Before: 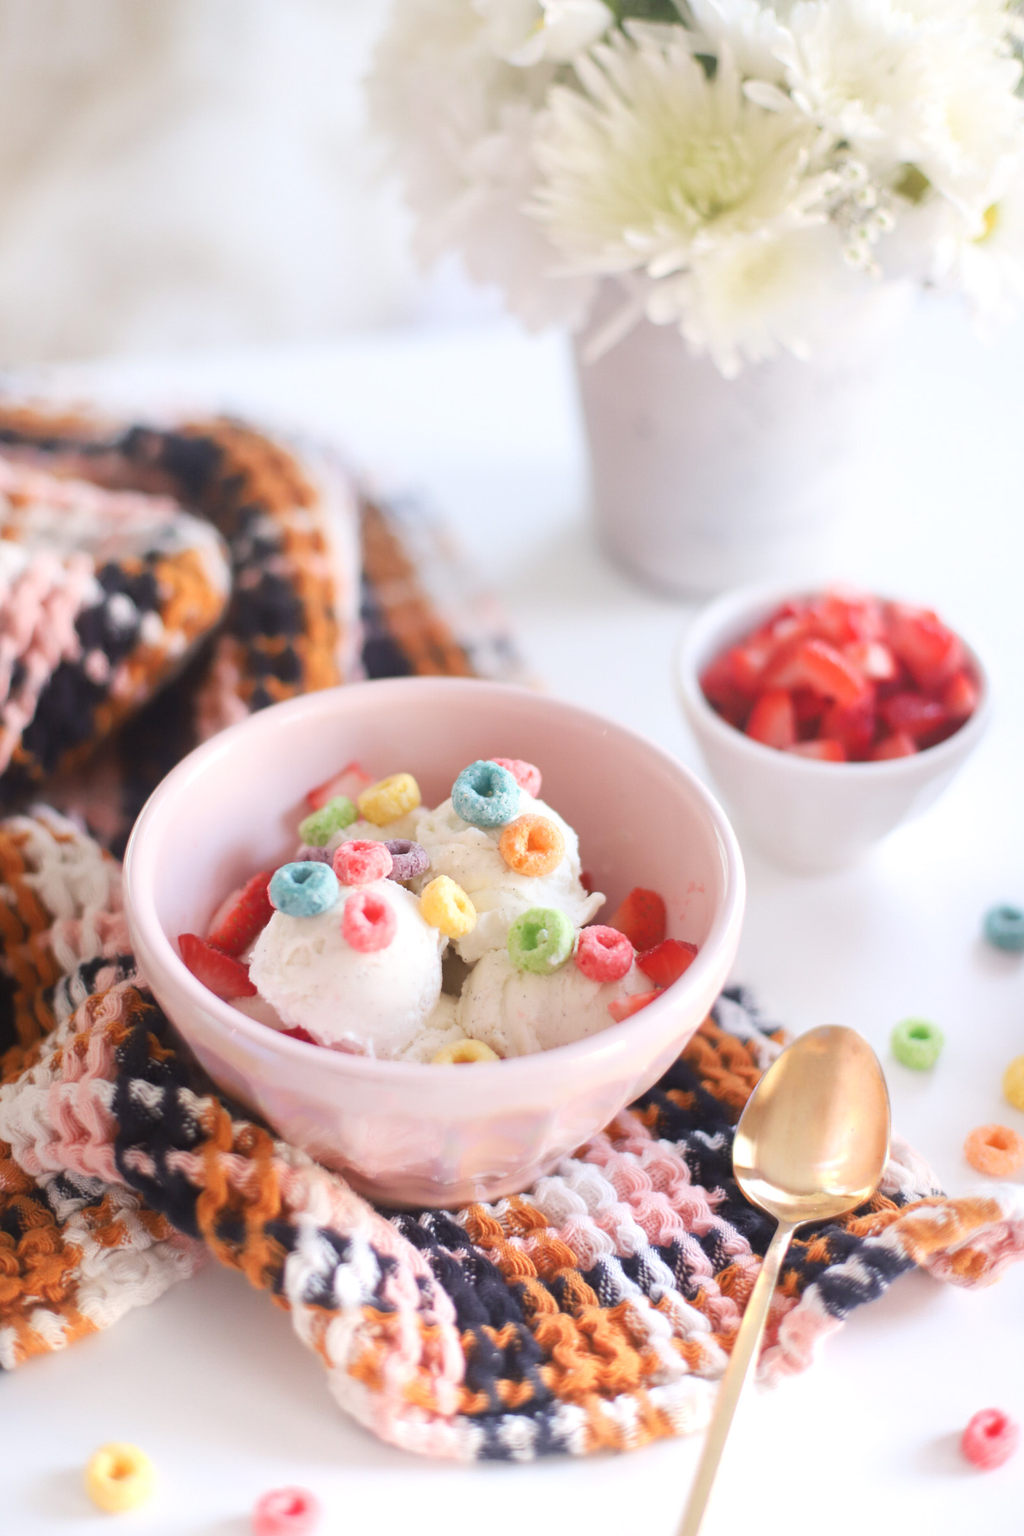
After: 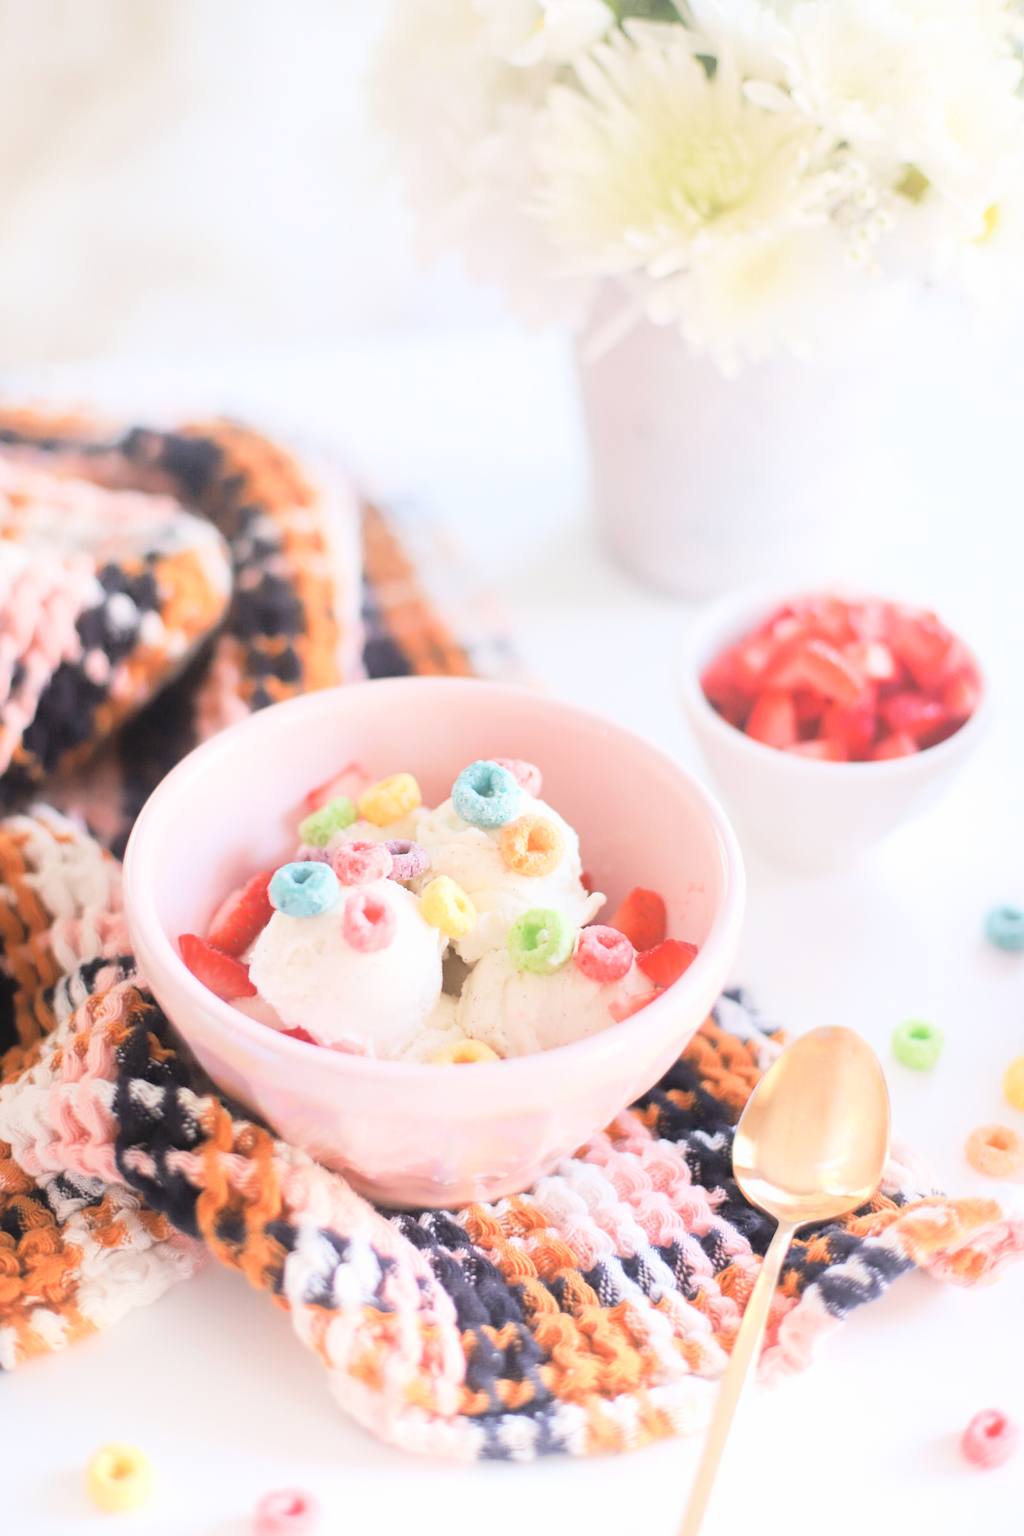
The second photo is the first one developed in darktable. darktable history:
contrast brightness saturation: contrast 0.14, brightness 0.21
filmic rgb: black relative exposure -7.65 EV, white relative exposure 4.56 EV, hardness 3.61
levels: levels [0, 0.435, 0.917]
contrast equalizer: y [[0.5, 0.5, 0.478, 0.5, 0.5, 0.5], [0.5 ×6], [0.5 ×6], [0 ×6], [0 ×6]]
